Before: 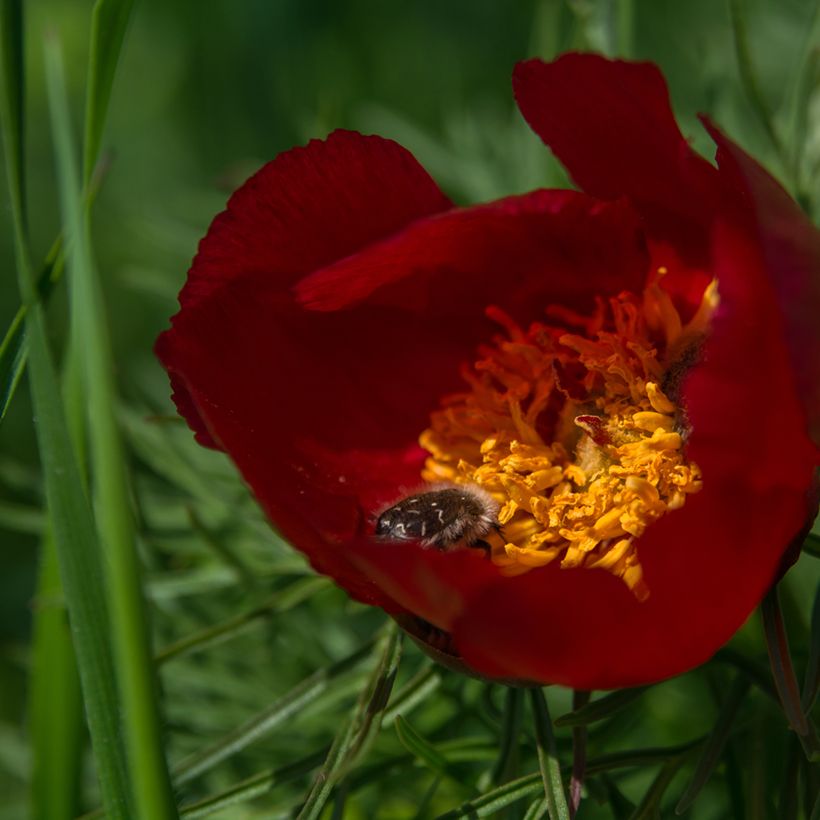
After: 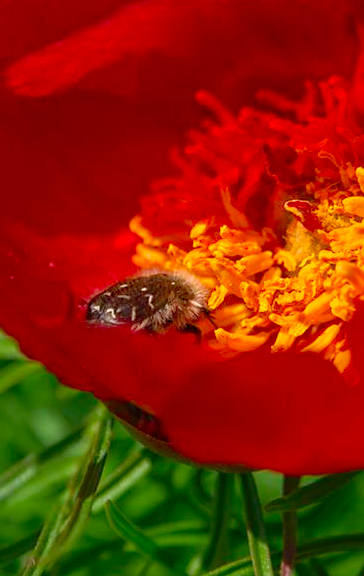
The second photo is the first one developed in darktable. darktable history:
crop: left 35.432%, top 26.233%, right 20.145%, bottom 3.432%
color correction: saturation 1.34
sharpen: radius 1.864, amount 0.398, threshold 1.271
levels: levels [0, 0.43, 0.984]
